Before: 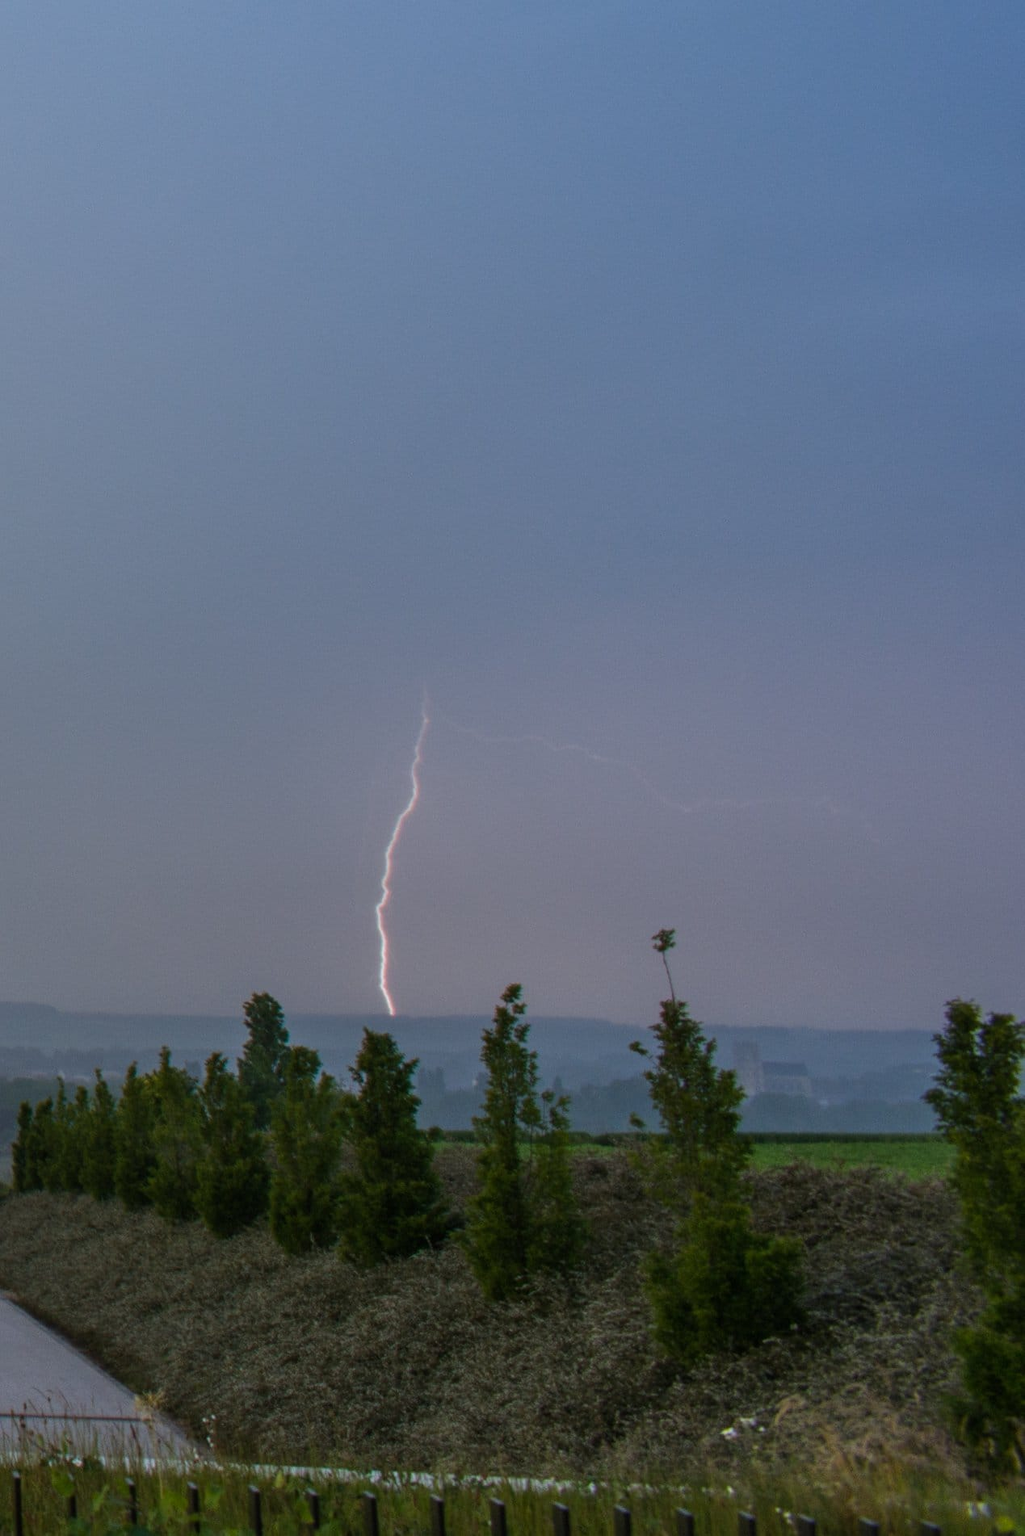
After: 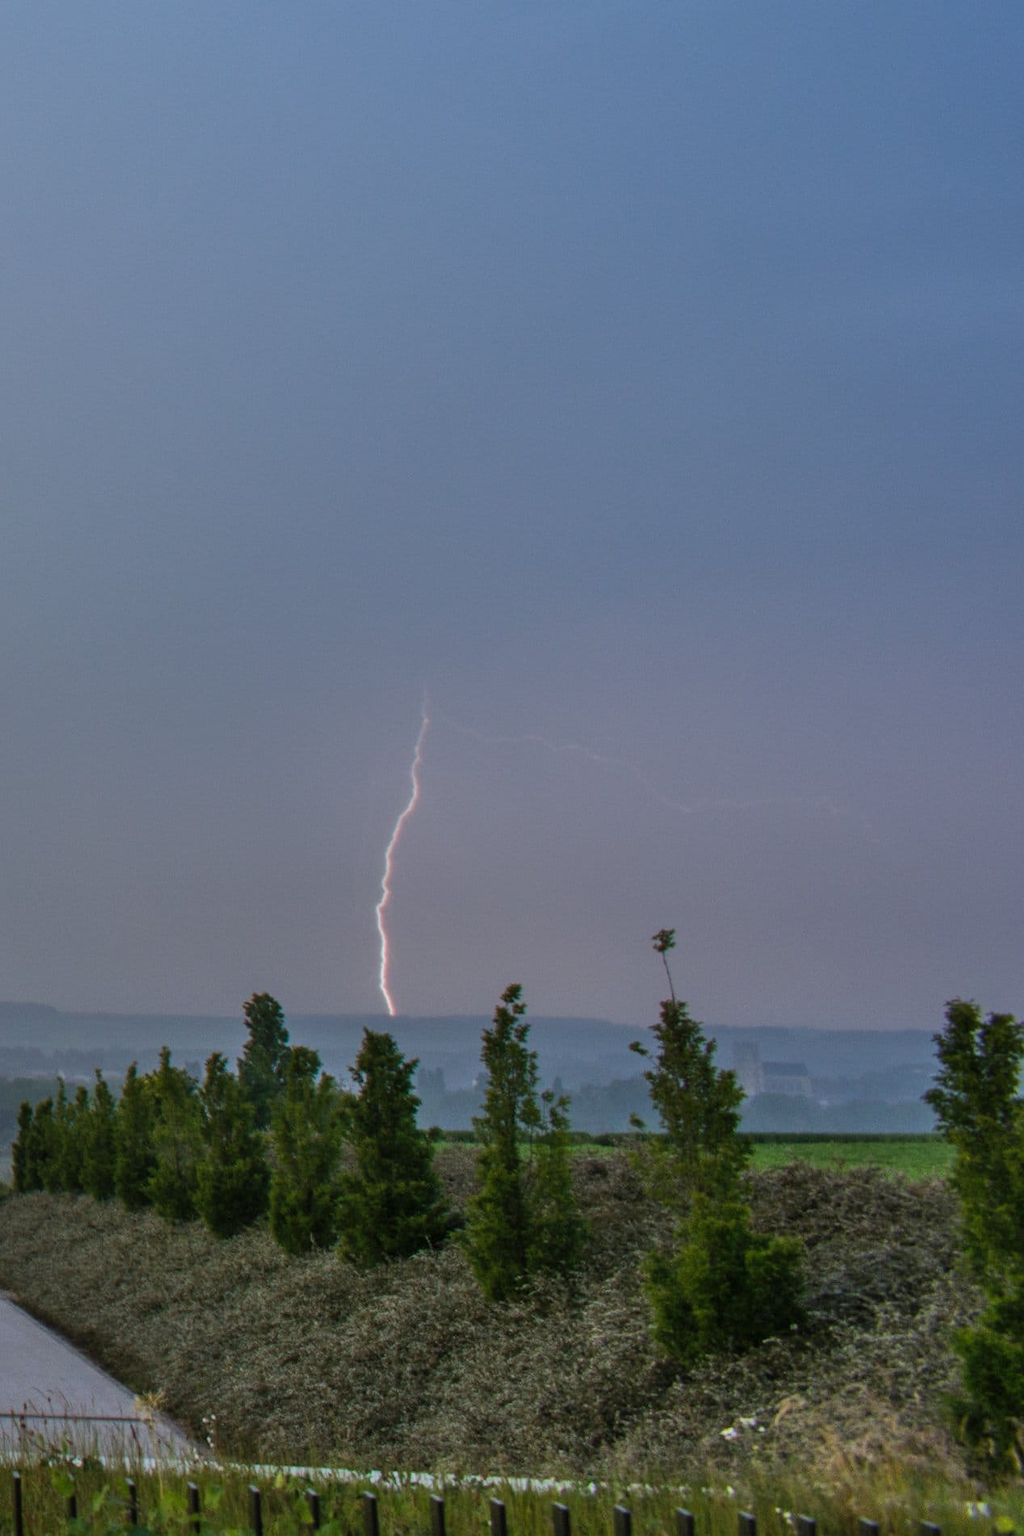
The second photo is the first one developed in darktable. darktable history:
shadows and highlights: shadows color adjustment 97.99%, highlights color adjustment 58.83%, soften with gaussian
